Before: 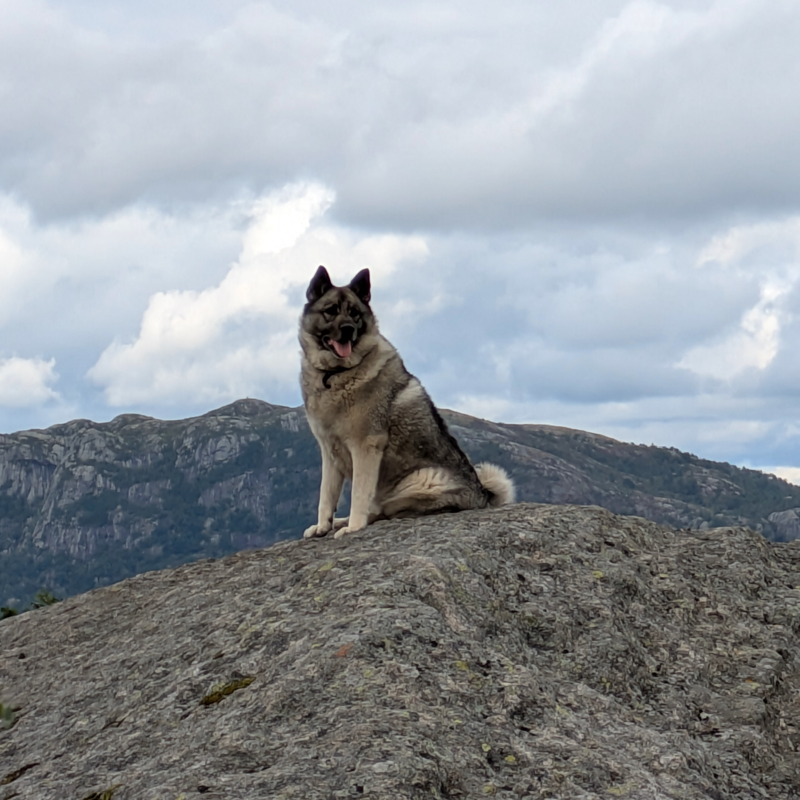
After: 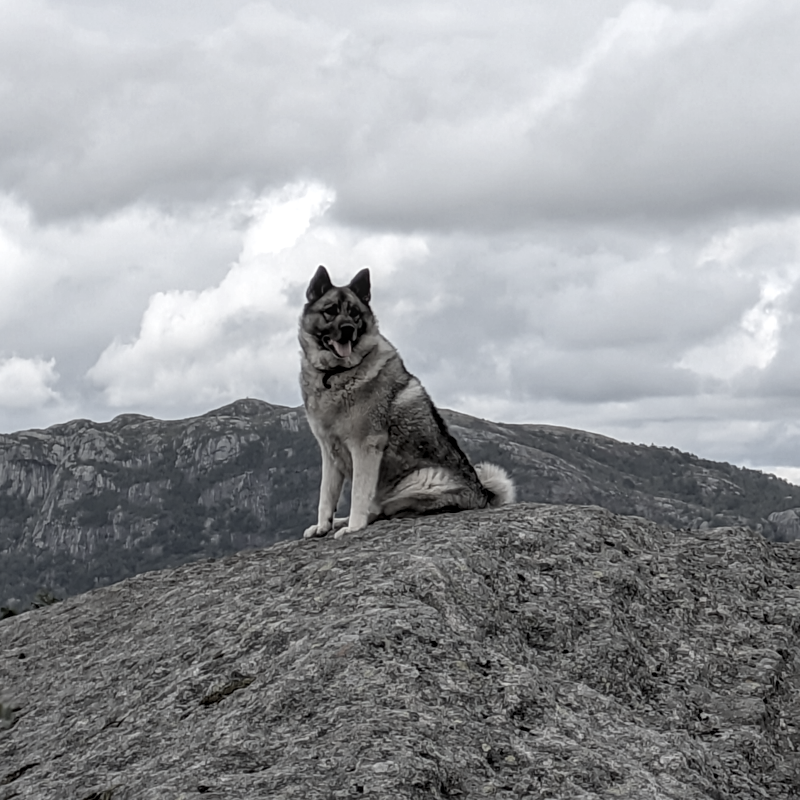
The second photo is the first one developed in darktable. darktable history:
white balance: red 0.983, blue 1.036
color zones: curves: ch0 [(0.099, 0.624) (0.257, 0.596) (0.384, 0.376) (0.529, 0.492) (0.697, 0.564) (0.768, 0.532) (0.908, 0.644)]; ch1 [(0.112, 0.564) (0.254, 0.612) (0.432, 0.676) (0.592, 0.456) (0.743, 0.684) (0.888, 0.536)]; ch2 [(0.25, 0.5) (0.469, 0.36) (0.75, 0.5)]
sharpen: amount 0.2
local contrast: on, module defaults
color correction: saturation 0.2
